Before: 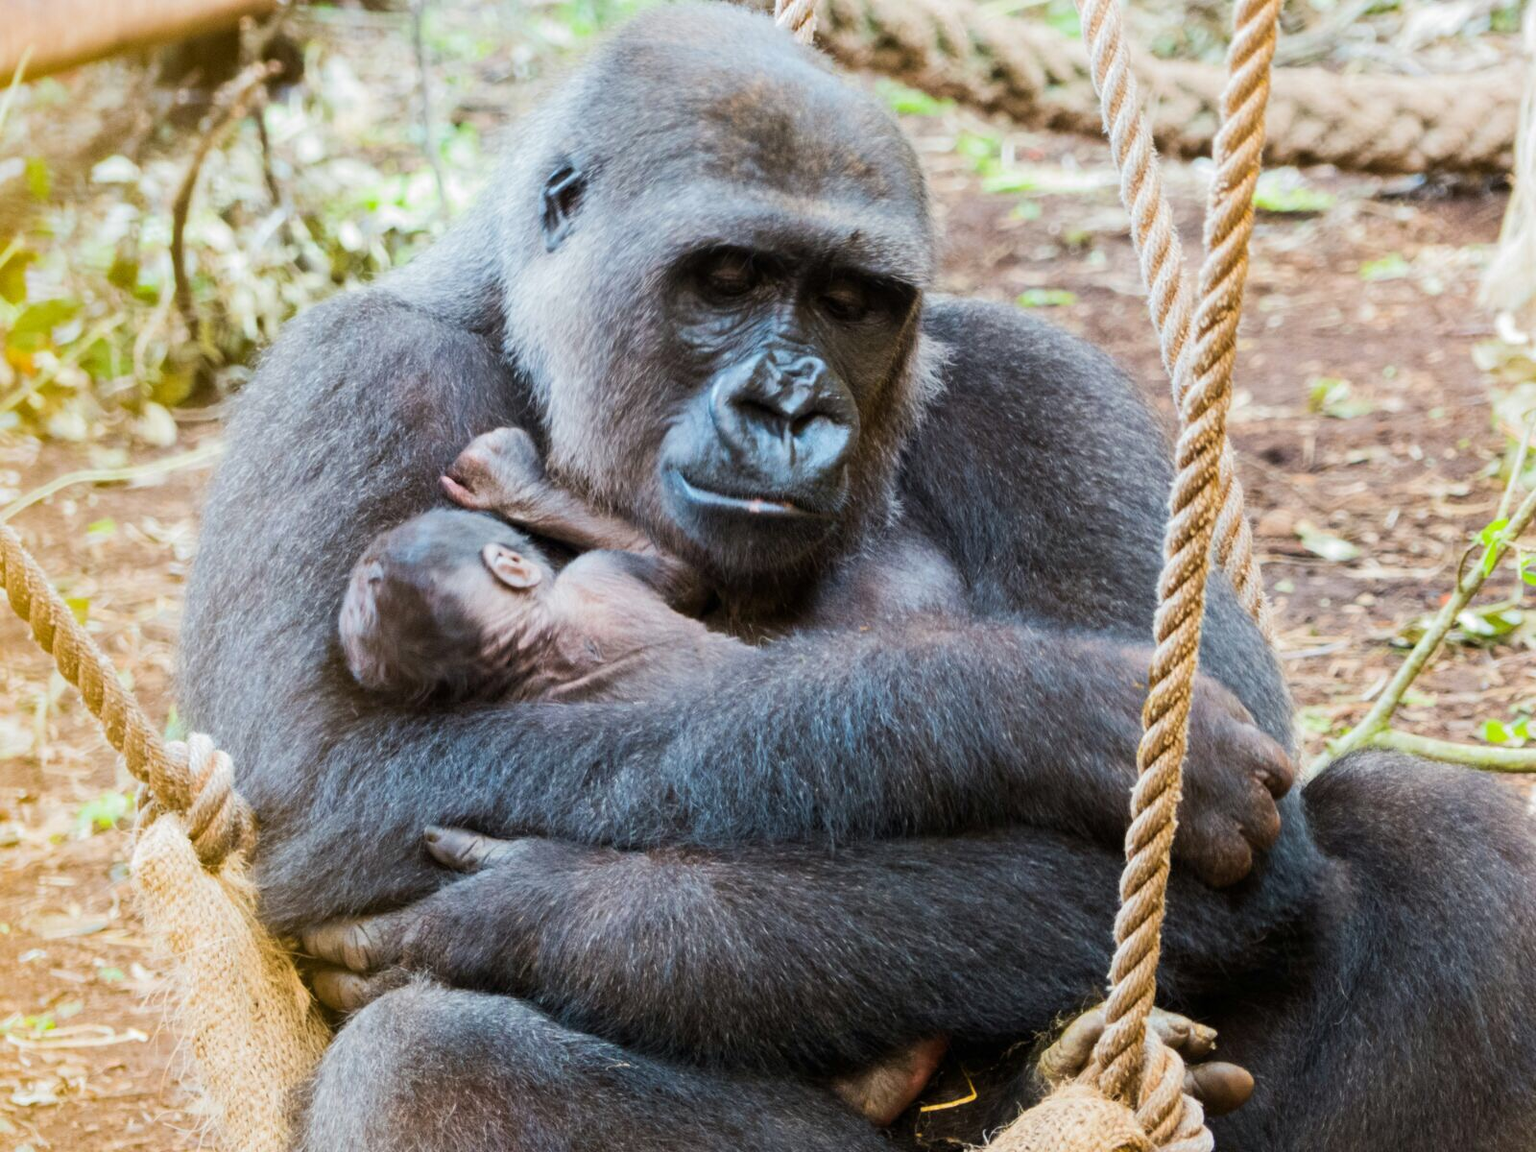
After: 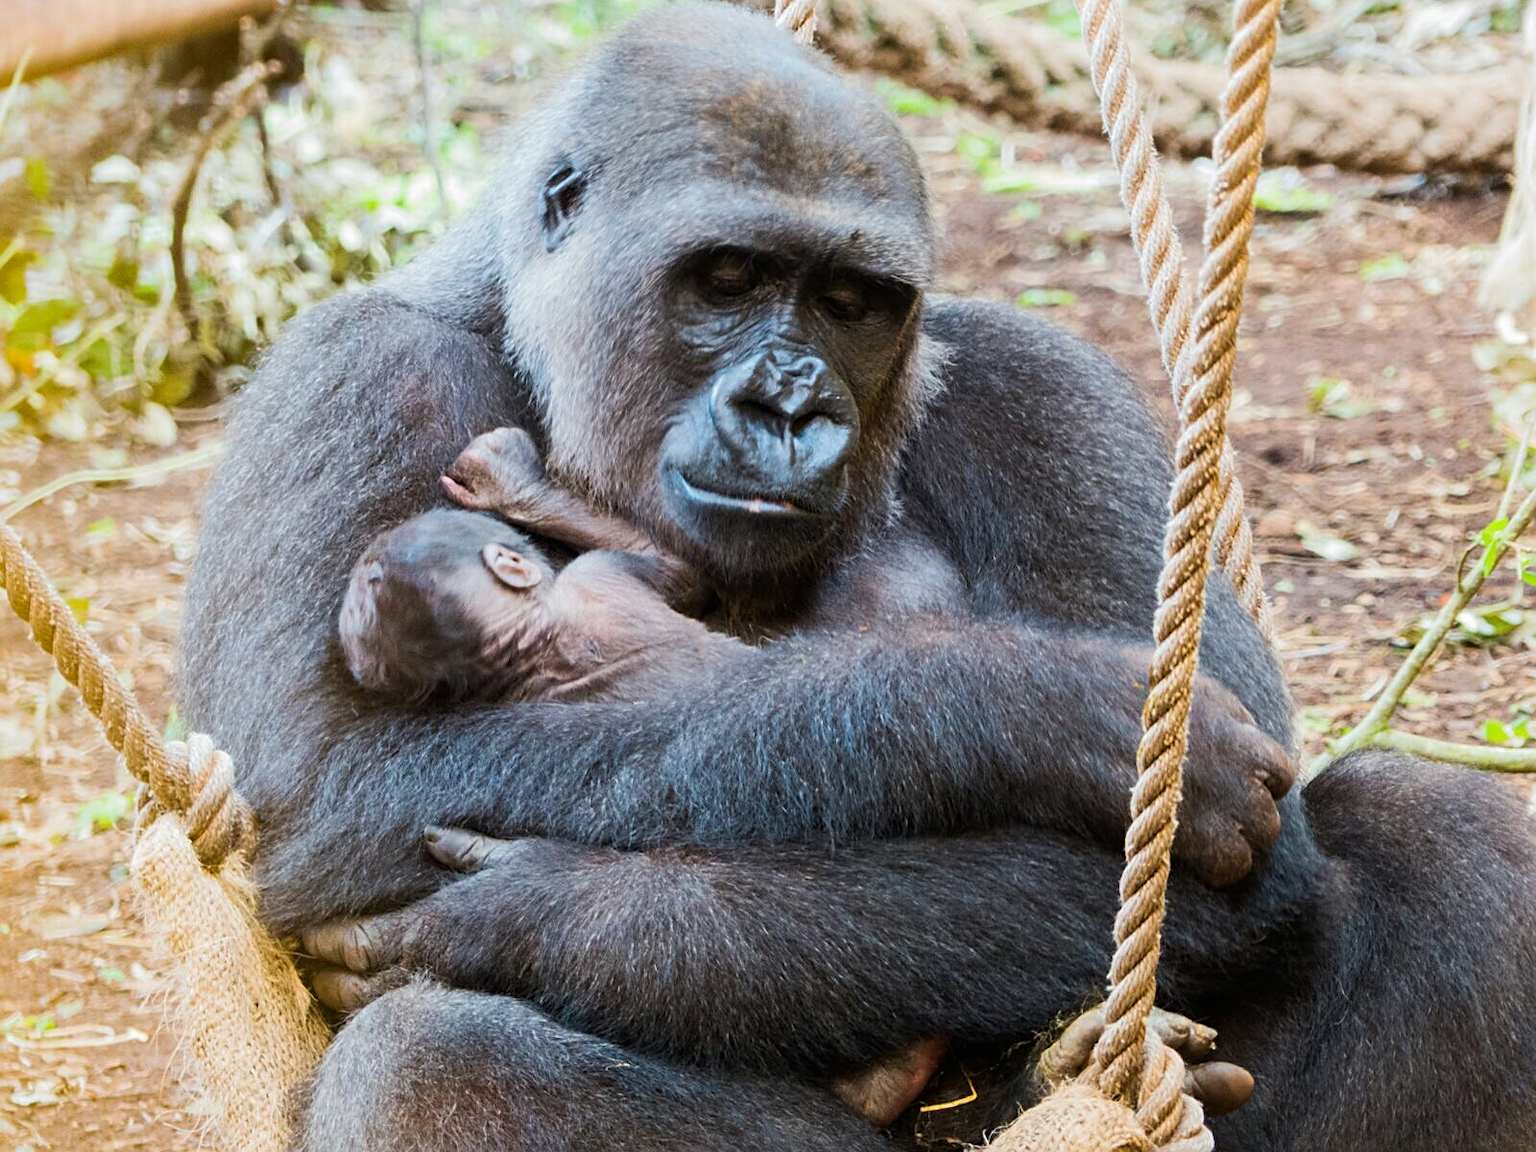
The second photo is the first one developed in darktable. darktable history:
sharpen: on, module defaults
grain: coarseness 0.81 ISO, strength 1.34%, mid-tones bias 0%
